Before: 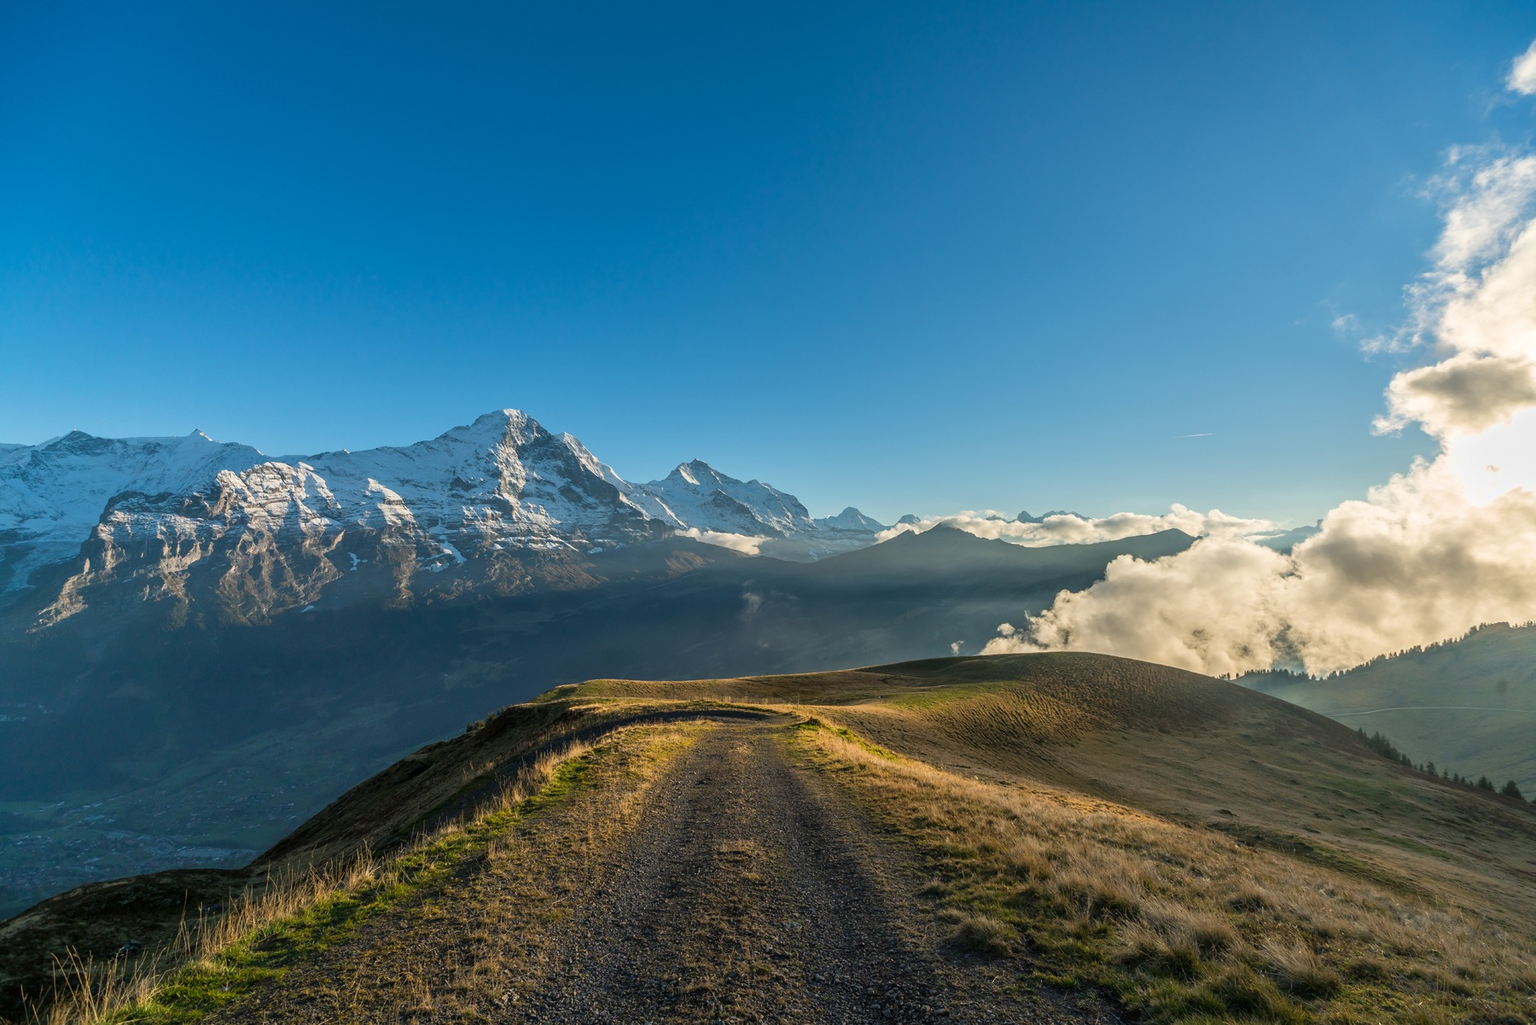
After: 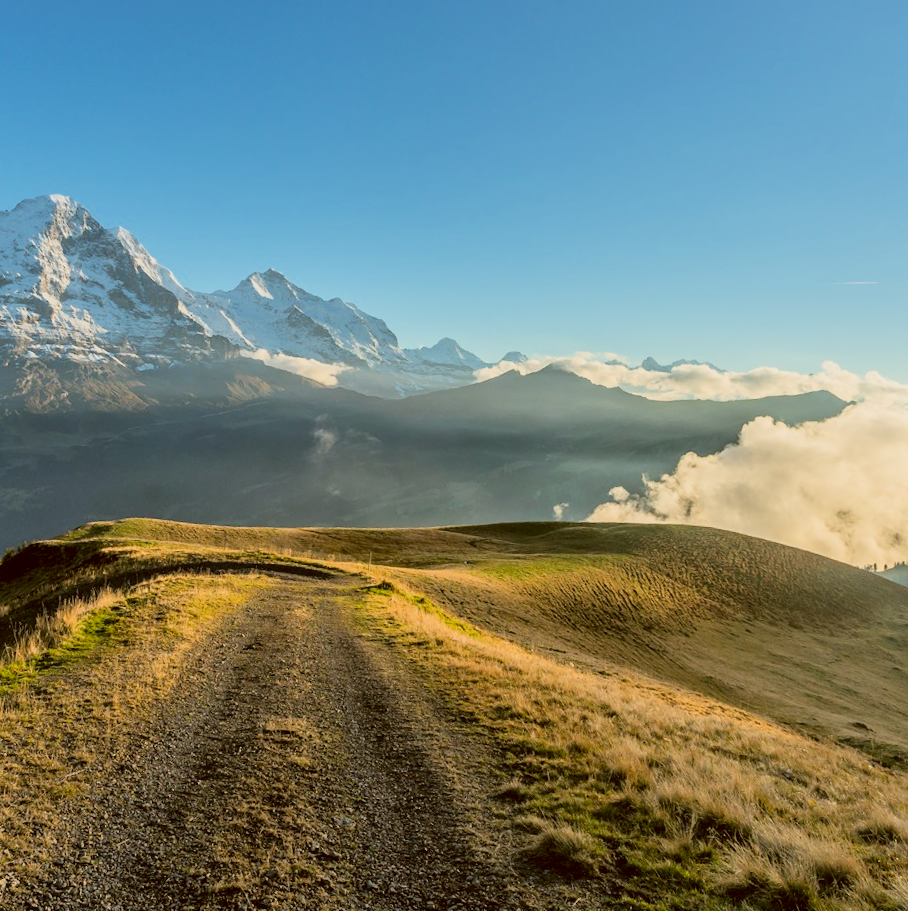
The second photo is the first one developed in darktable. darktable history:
crop: left 31.379%, top 24.658%, right 20.326%, bottom 6.628%
exposure: black level correction 0.001, exposure 0.955 EV, compensate exposure bias true, compensate highlight preservation false
color correction: highlights a* -0.482, highlights b* 0.161, shadows a* 4.66, shadows b* 20.72
rotate and perspective: rotation 4.1°, automatic cropping off
filmic rgb: black relative exposure -7.15 EV, white relative exposure 5.36 EV, hardness 3.02, color science v6 (2022)
